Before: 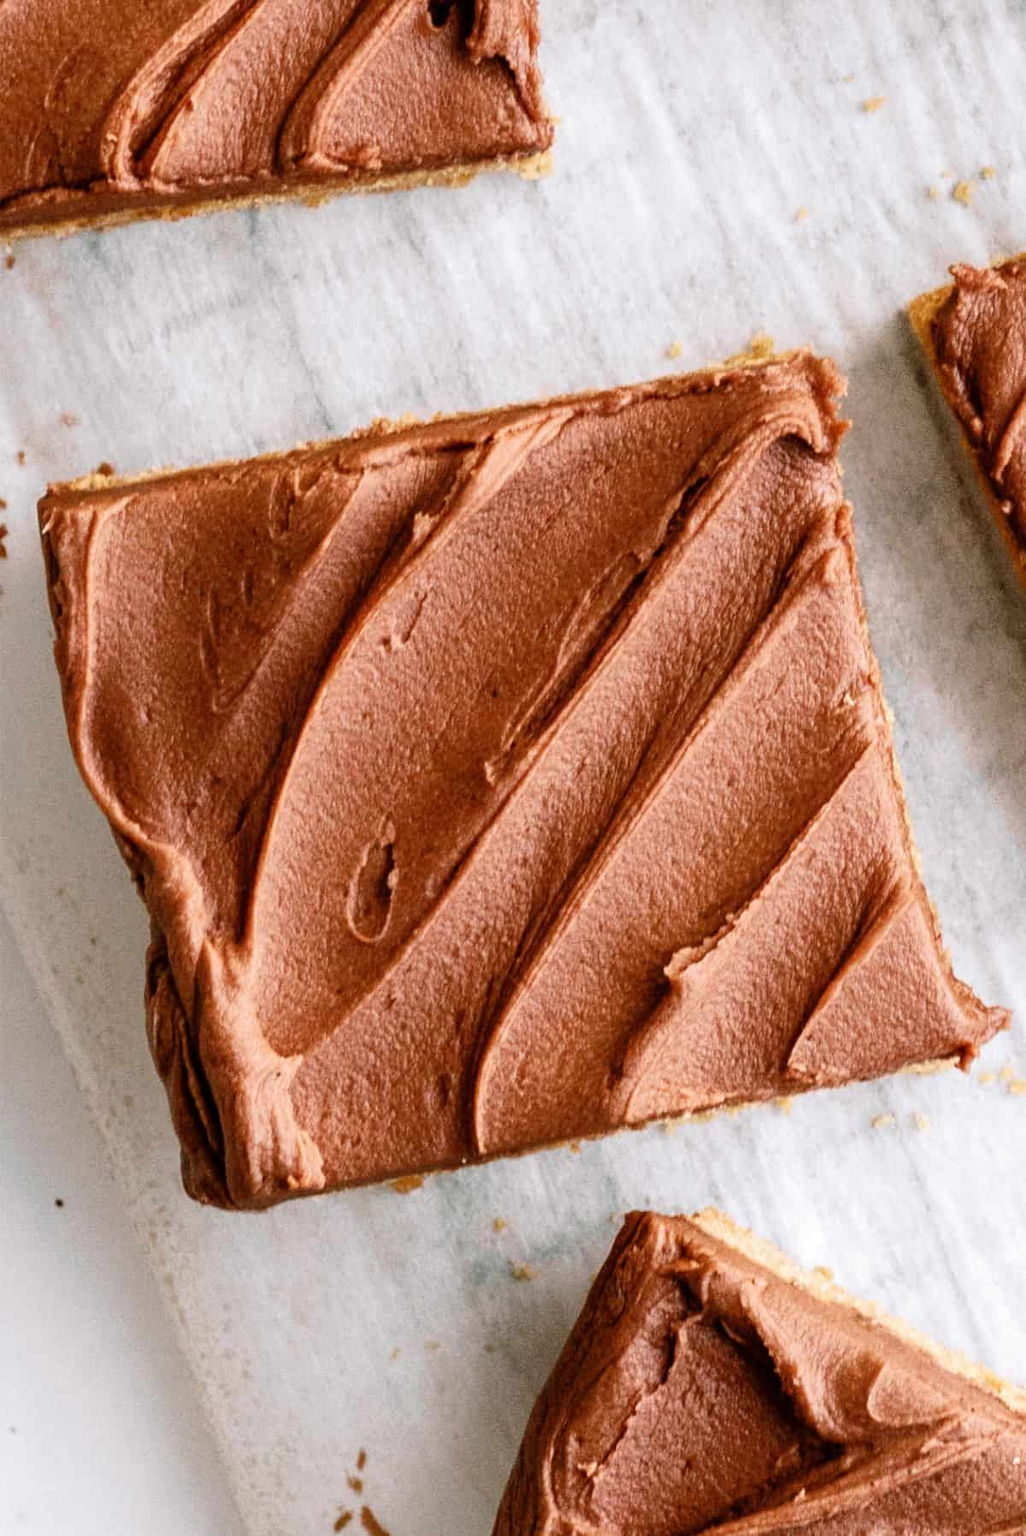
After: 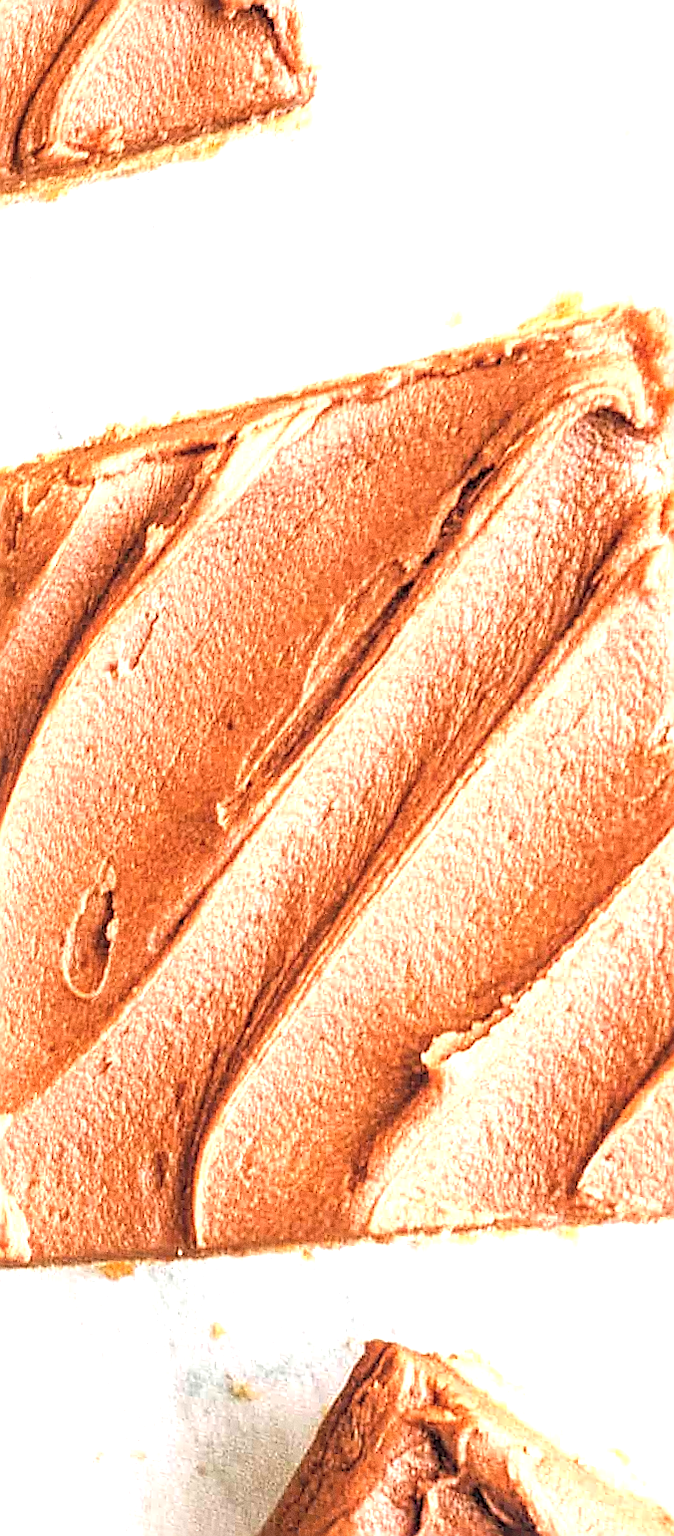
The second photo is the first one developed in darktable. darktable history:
exposure: black level correction 0, exposure 1.45 EV, compensate exposure bias true, compensate highlight preservation false
crop: left 21.496%, right 22.254%
grain: on, module defaults
sharpen: radius 1.685, amount 1.294
rotate and perspective: rotation 1.69°, lens shift (vertical) -0.023, lens shift (horizontal) -0.291, crop left 0.025, crop right 0.988, crop top 0.092, crop bottom 0.842
contrast brightness saturation: brightness 0.28
local contrast: on, module defaults
